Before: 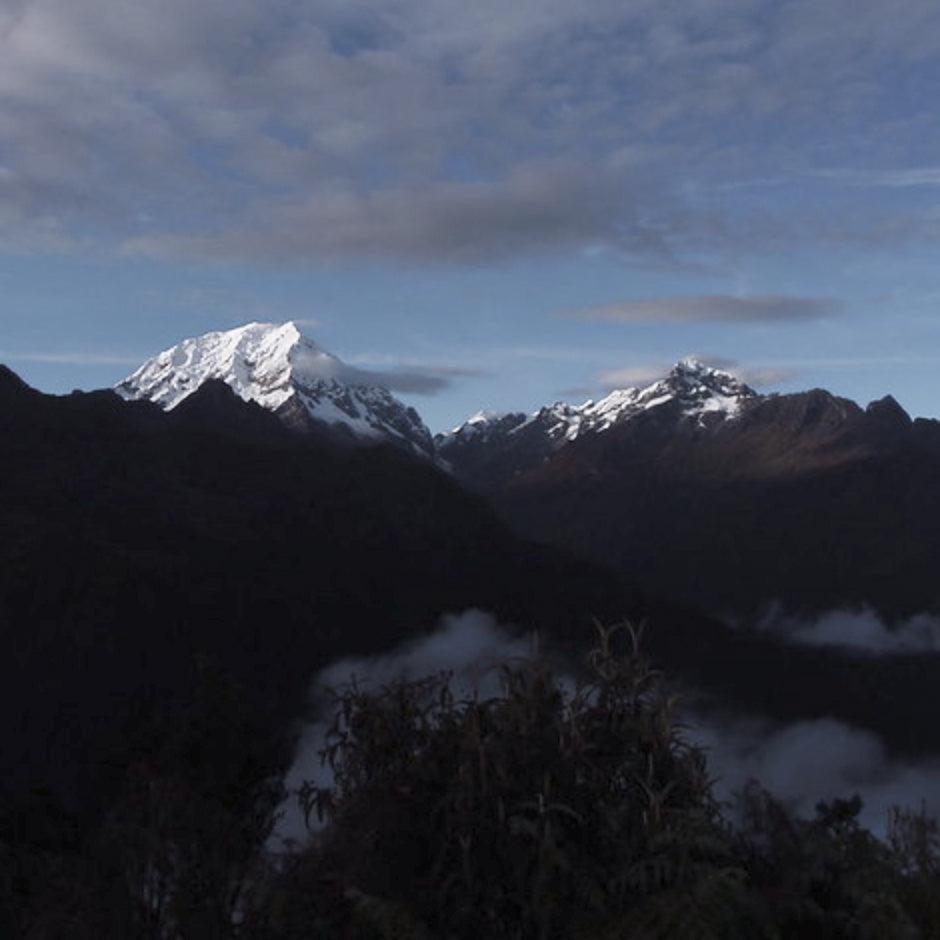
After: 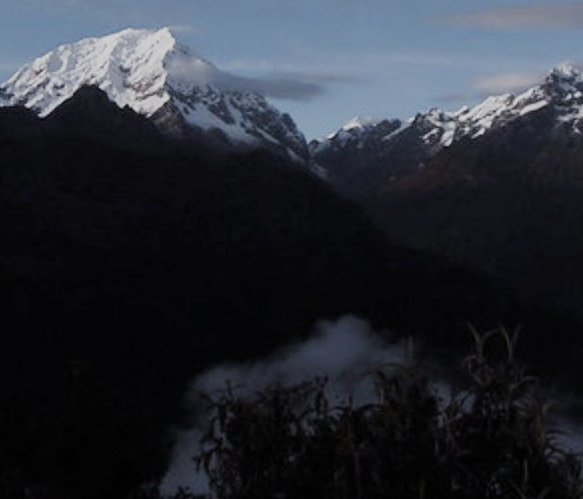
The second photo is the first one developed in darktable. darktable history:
crop: left 13.312%, top 31.28%, right 24.627%, bottom 15.582%
filmic rgb: black relative exposure -16 EV, white relative exposure 6.92 EV, hardness 4.7
